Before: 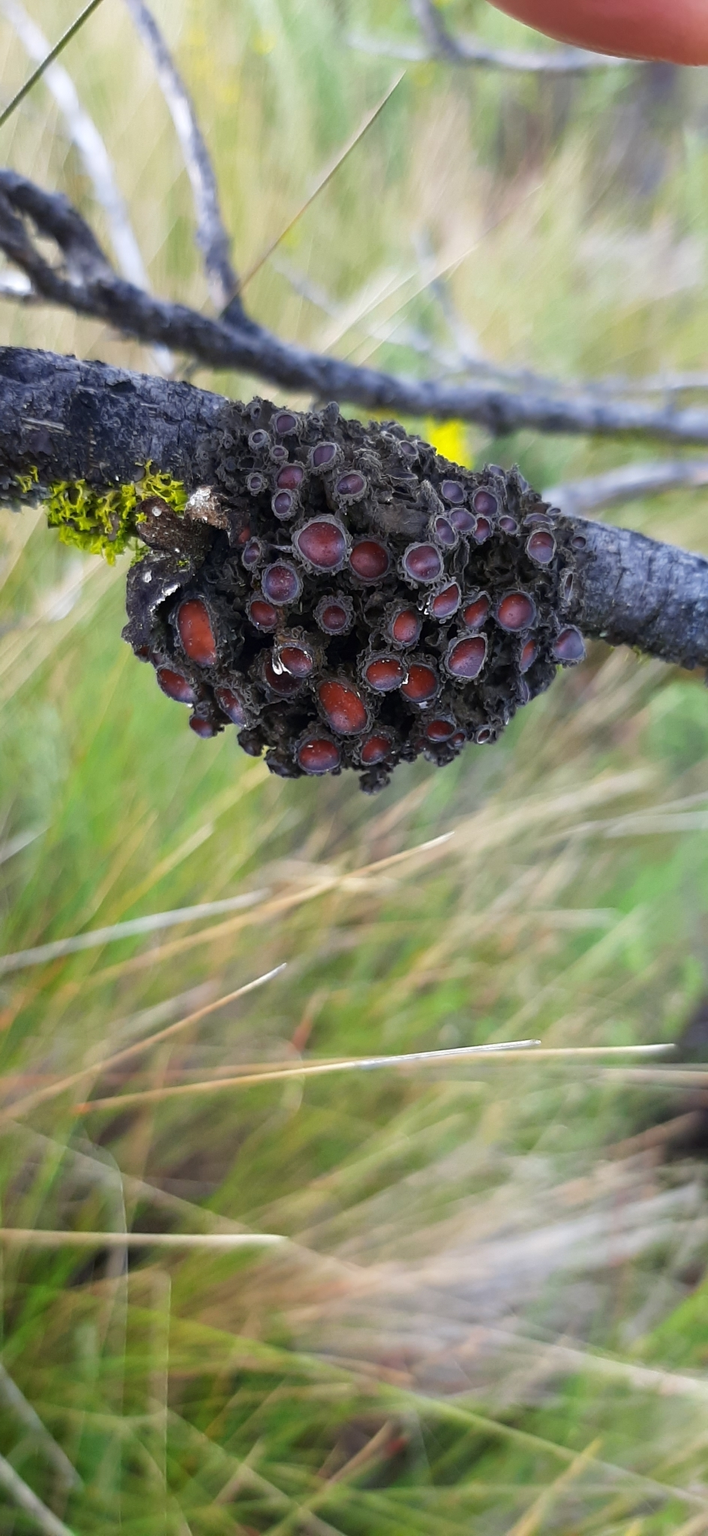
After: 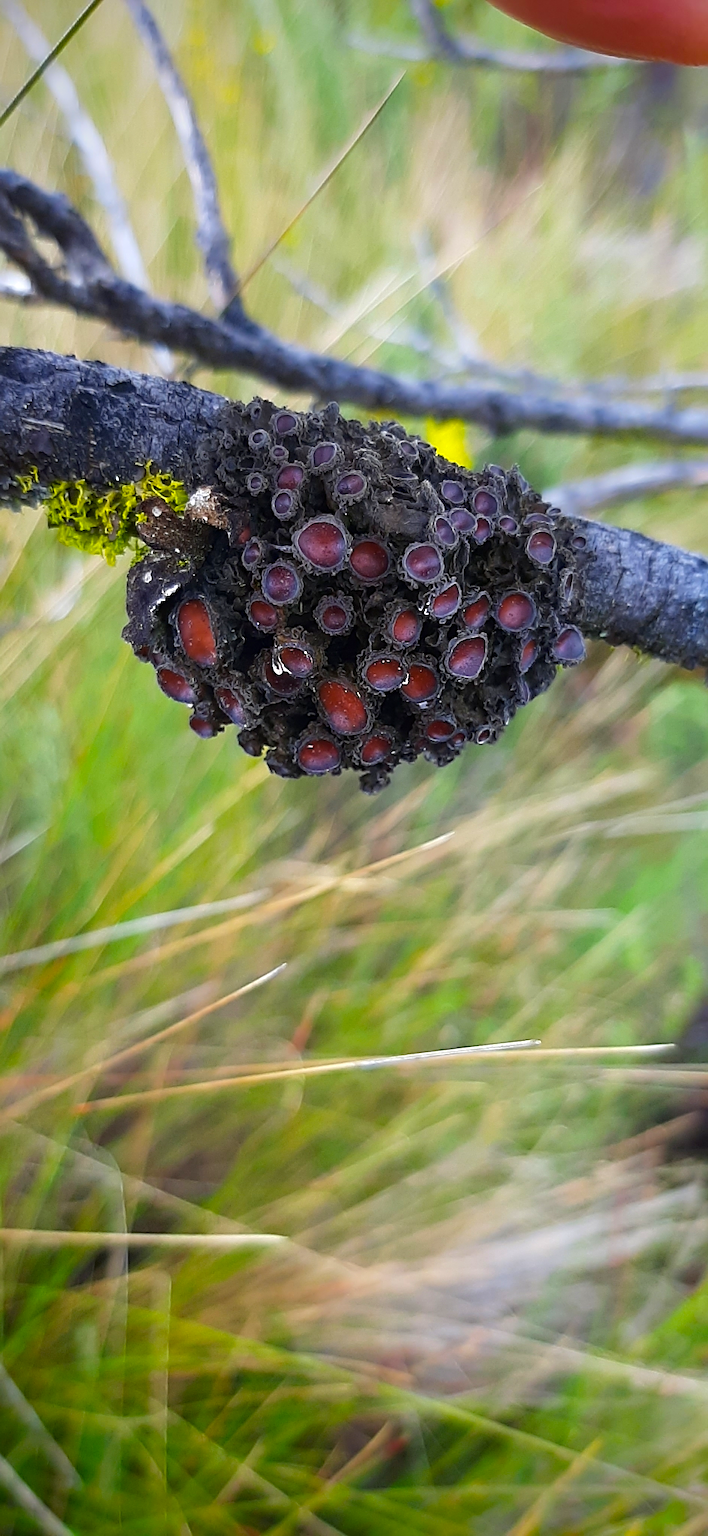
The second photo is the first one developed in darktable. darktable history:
vignetting: fall-off start 88.53%, fall-off radius 44.2%, saturation 0.376, width/height ratio 1.161
sharpen: on, module defaults
color balance rgb: global vibrance 42.74%
